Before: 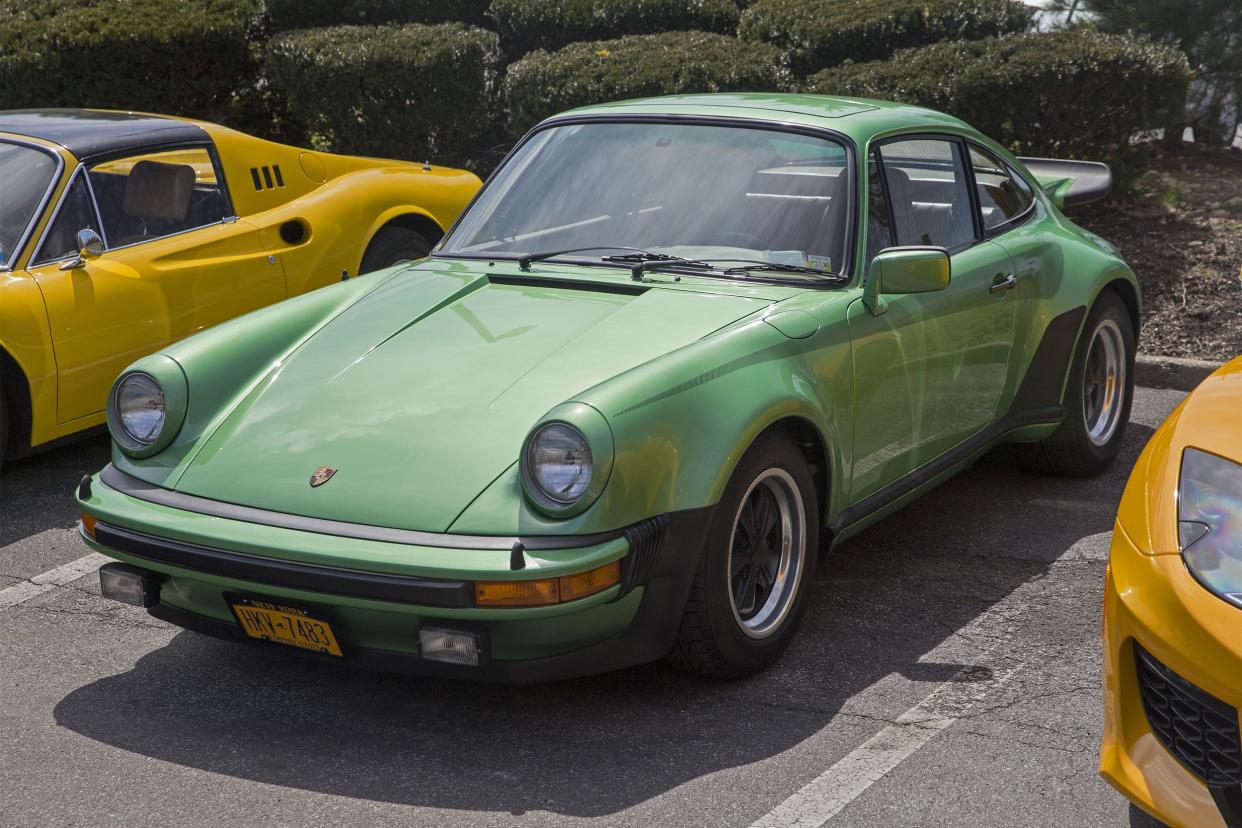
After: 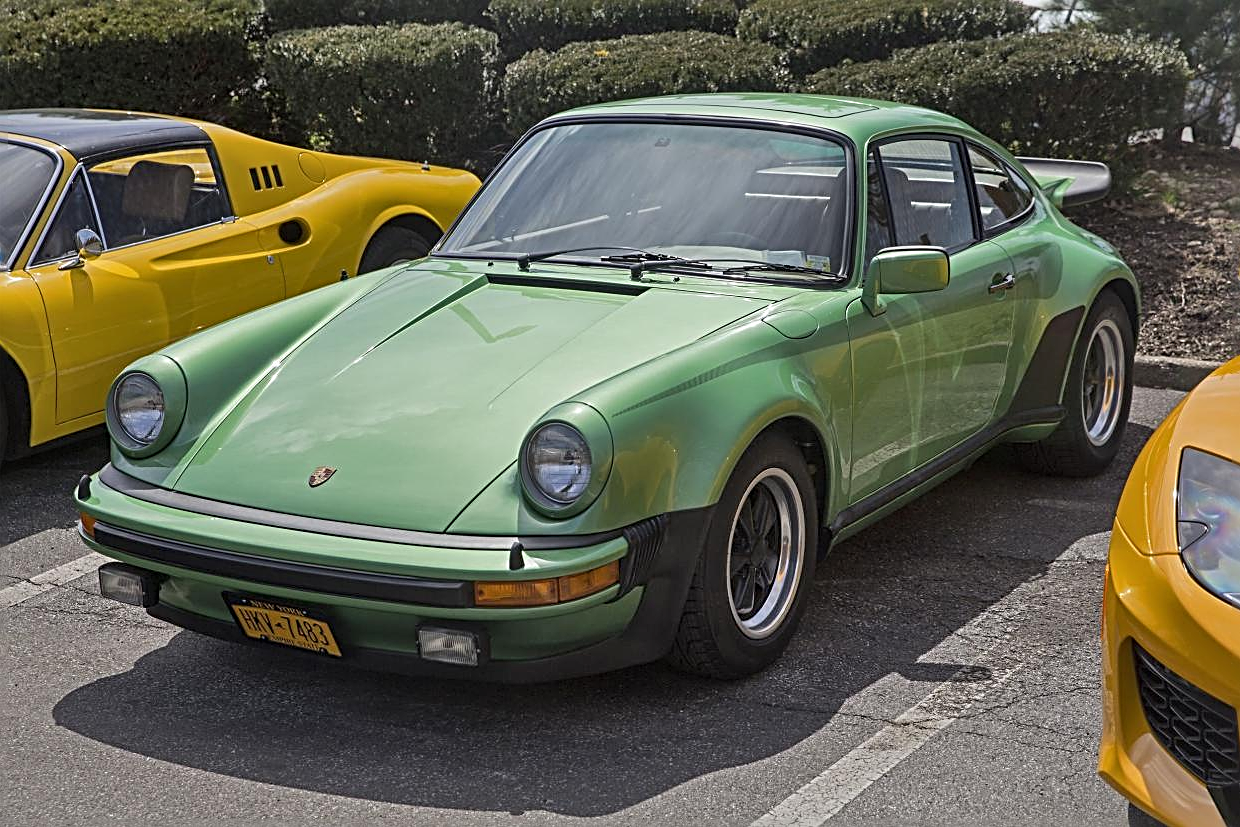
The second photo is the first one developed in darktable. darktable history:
crop and rotate: left 0.126%
shadows and highlights: shadows 60, soften with gaussian
sharpen: radius 2.817, amount 0.715
